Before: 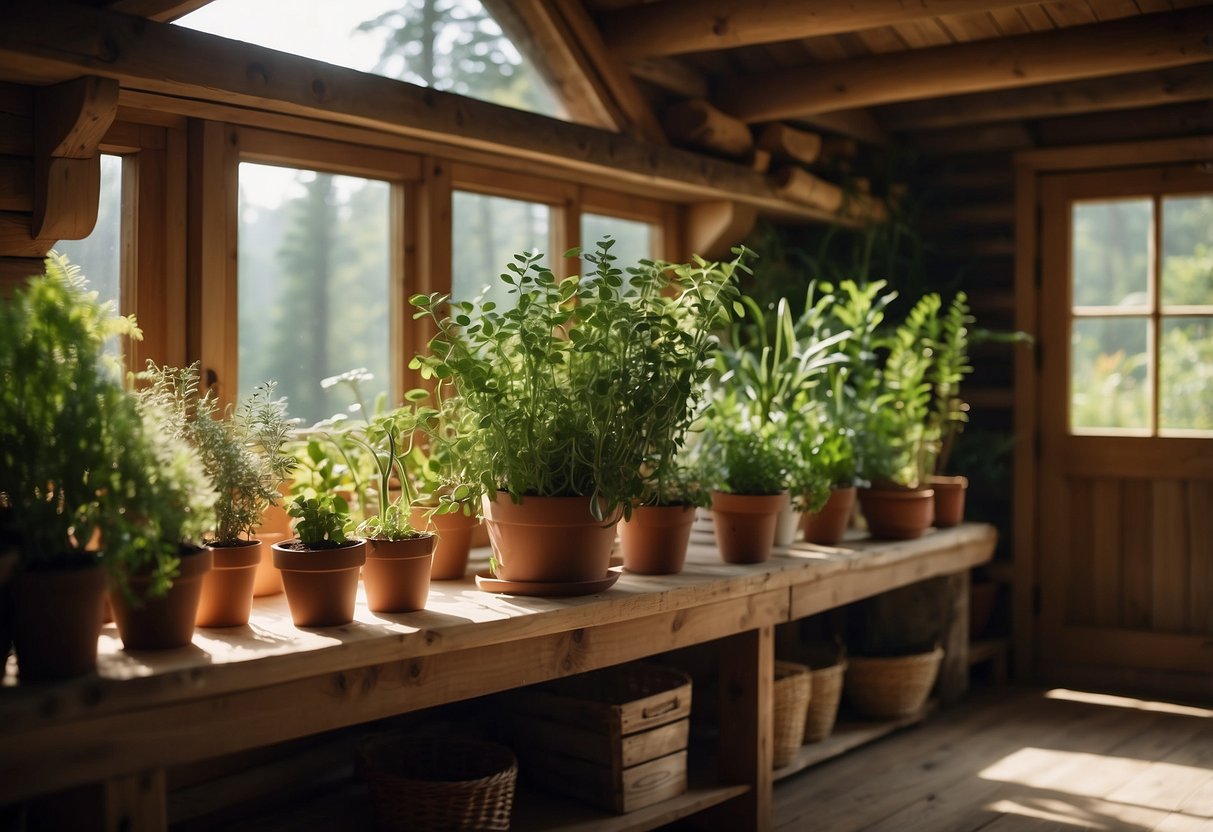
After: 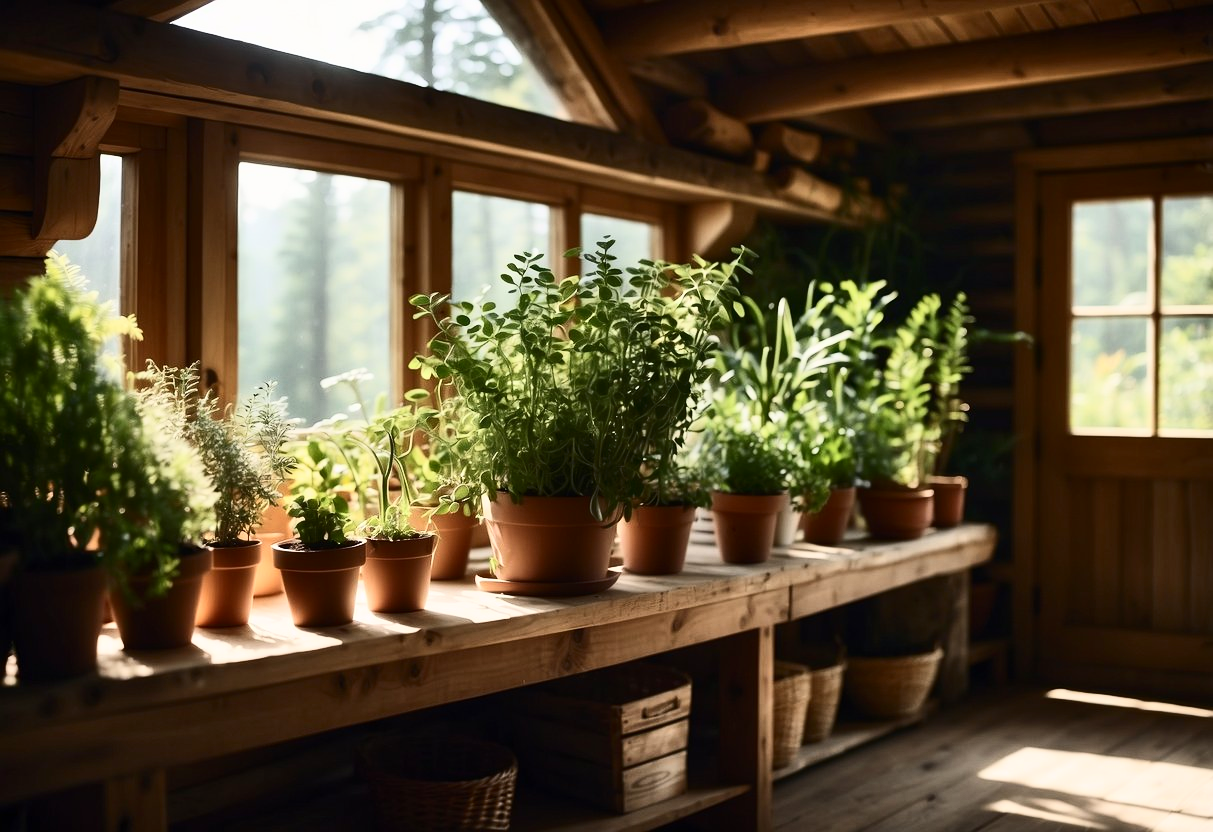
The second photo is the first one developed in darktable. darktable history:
shadows and highlights: shadows 37.51, highlights -27.76, soften with gaussian
contrast brightness saturation: contrast 0.374, brightness 0.1
